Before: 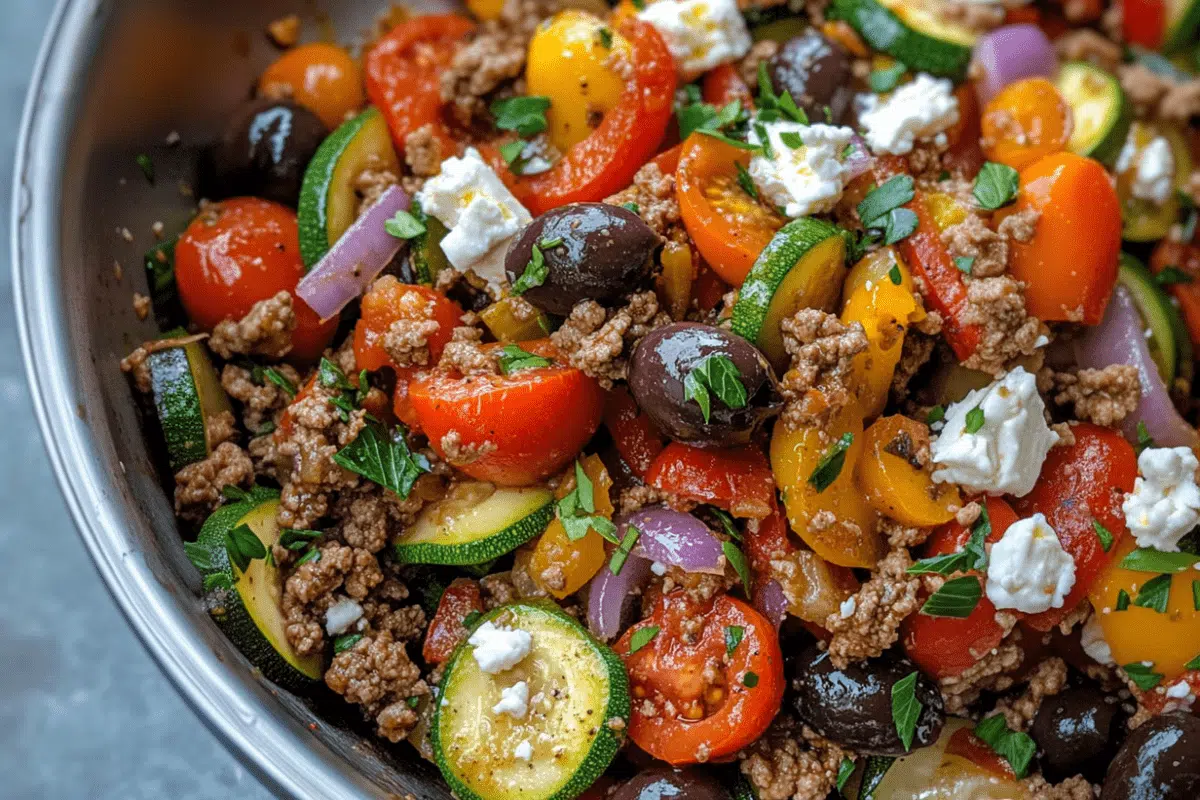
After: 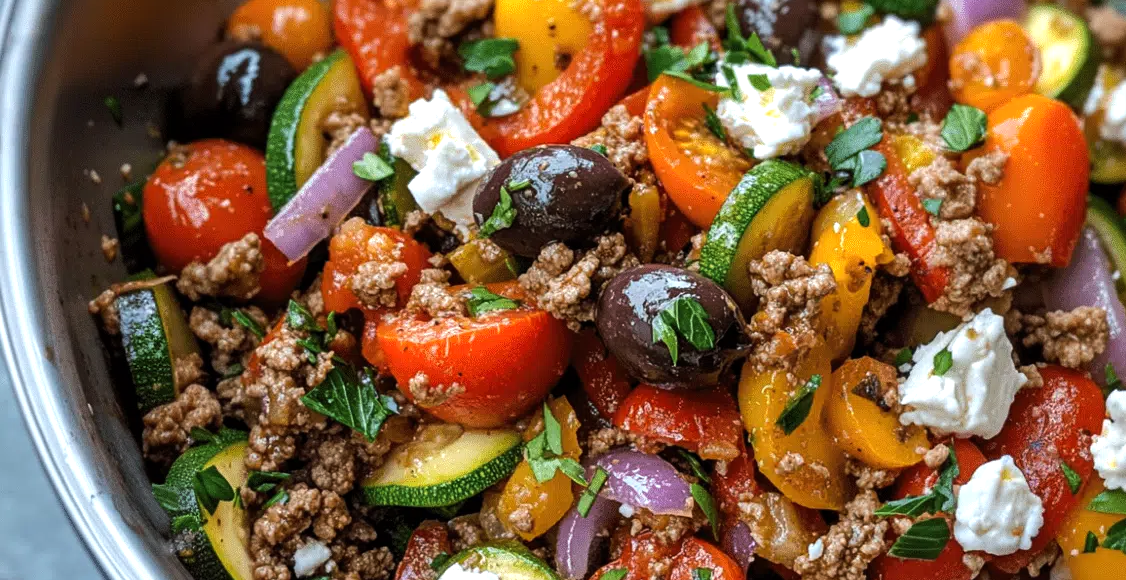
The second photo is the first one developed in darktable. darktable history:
crop: left 2.737%, top 7.287%, right 3.421%, bottom 20.179%
tone equalizer: -8 EV -0.417 EV, -7 EV -0.389 EV, -6 EV -0.333 EV, -5 EV -0.222 EV, -3 EV 0.222 EV, -2 EV 0.333 EV, -1 EV 0.389 EV, +0 EV 0.417 EV, edges refinement/feathering 500, mask exposure compensation -1.57 EV, preserve details no
